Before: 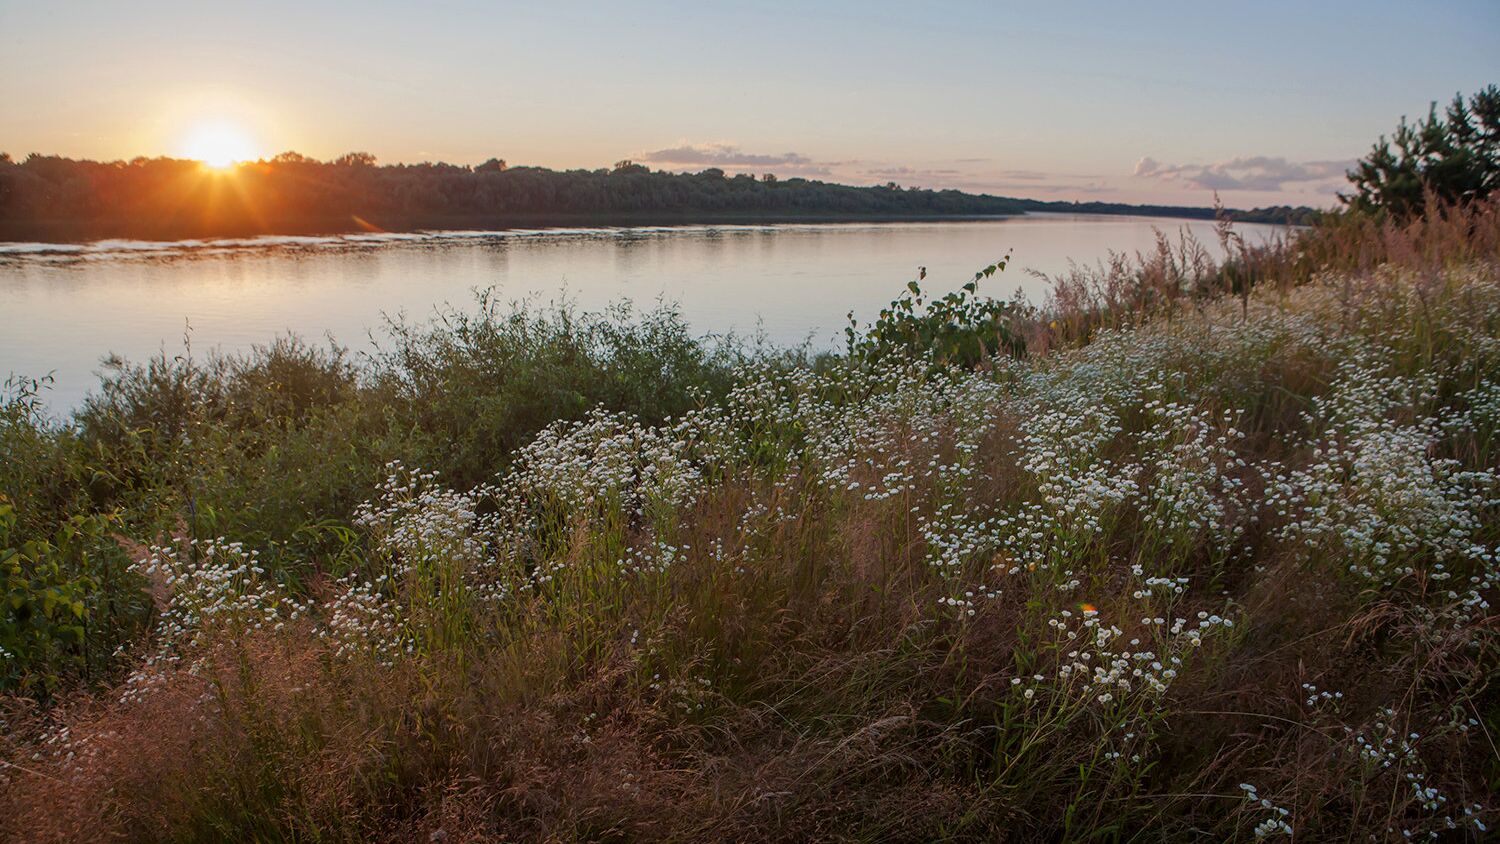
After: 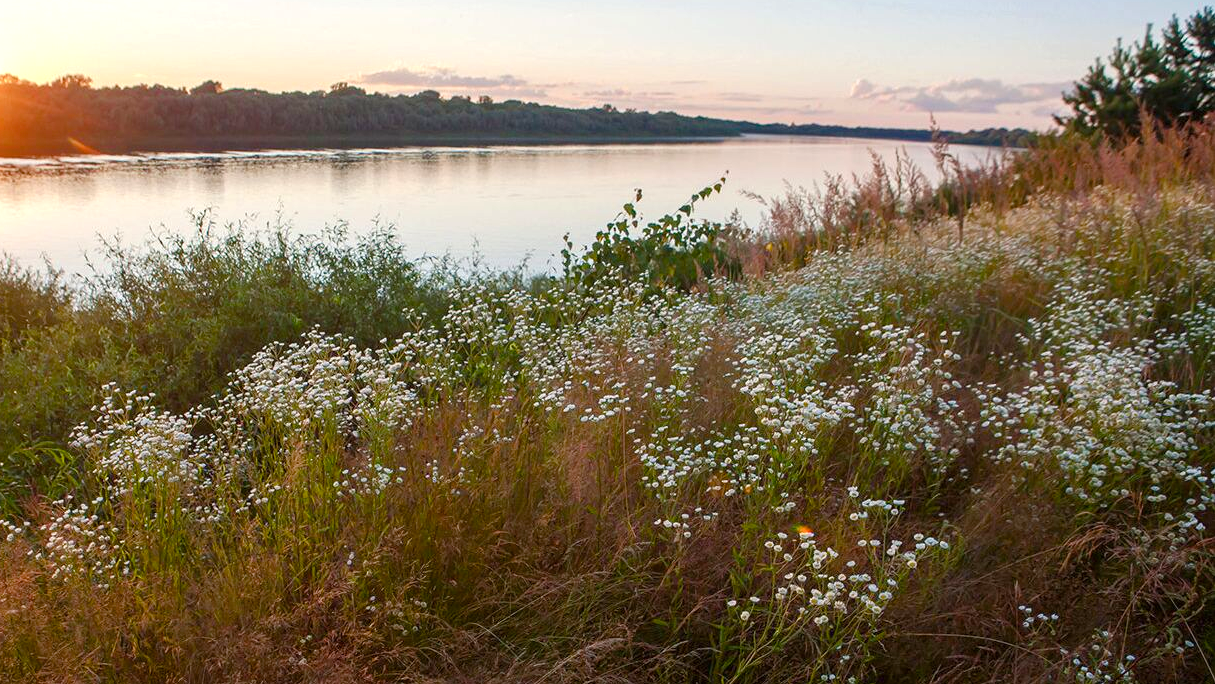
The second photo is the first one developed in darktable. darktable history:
crop: left 18.973%, top 9.331%, right 0%, bottom 9.624%
exposure: black level correction 0, exposure 0.691 EV, compensate highlight preservation false
color balance rgb: linear chroma grading › global chroma 15.579%, perceptual saturation grading › global saturation -0.141%, perceptual saturation grading › highlights -18.813%, perceptual saturation grading › mid-tones 6.953%, perceptual saturation grading › shadows 27.803%
